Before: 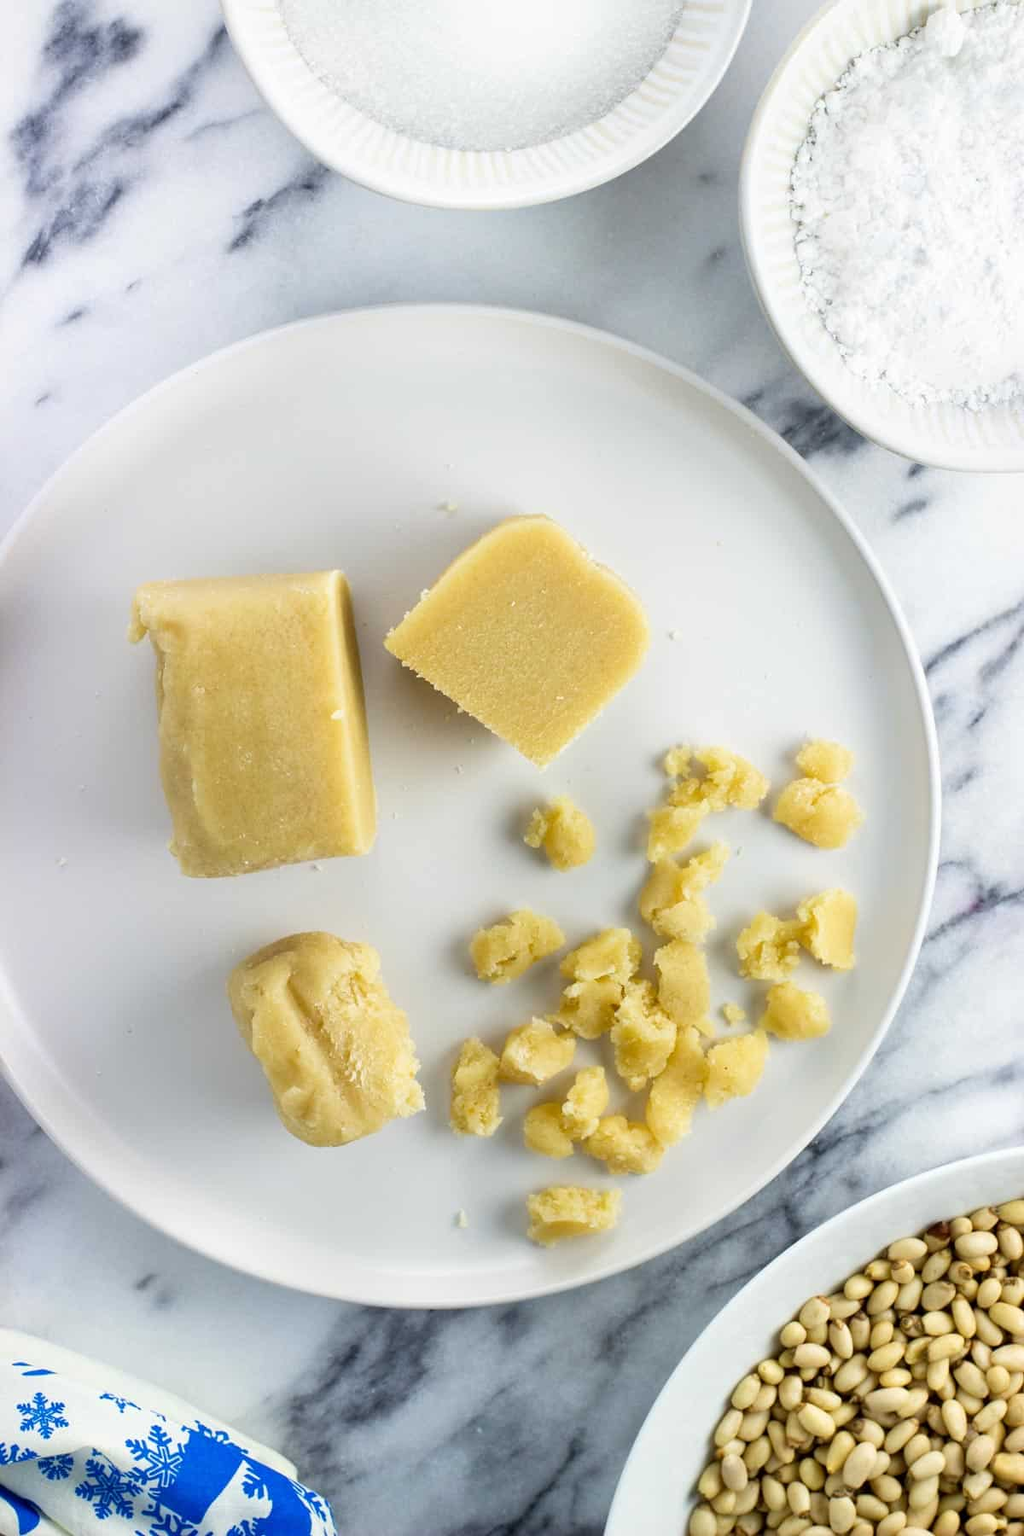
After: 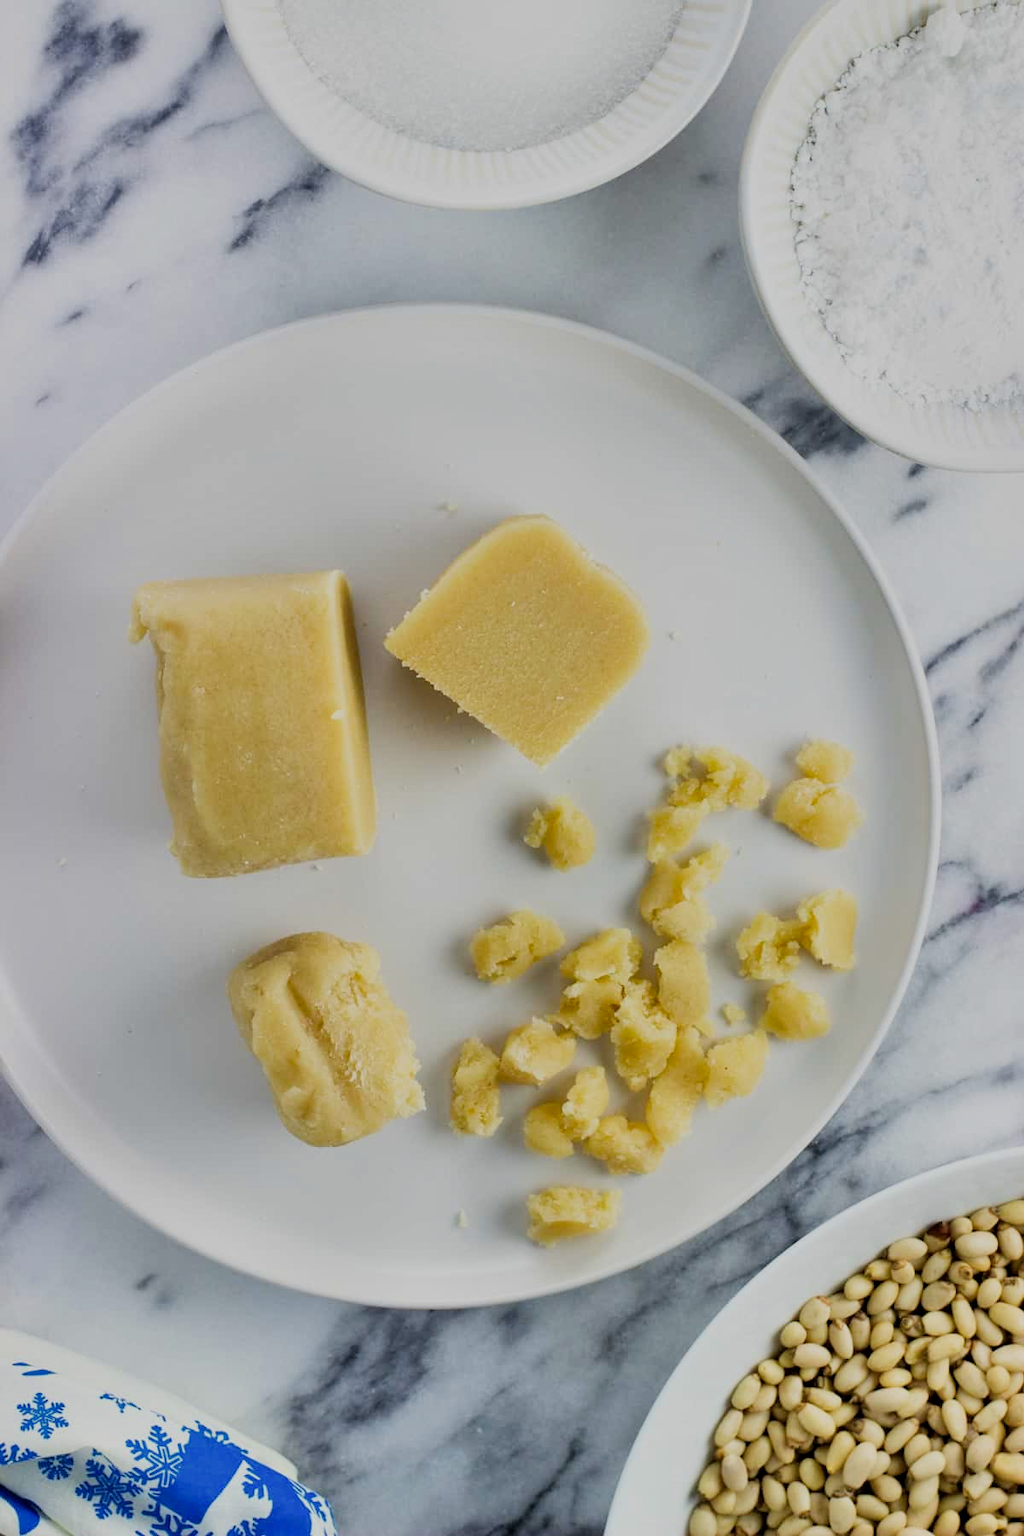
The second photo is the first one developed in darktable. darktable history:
filmic rgb: black relative exposure -7.65 EV, white relative exposure 4.56 EV, hardness 3.61
shadows and highlights: soften with gaussian
